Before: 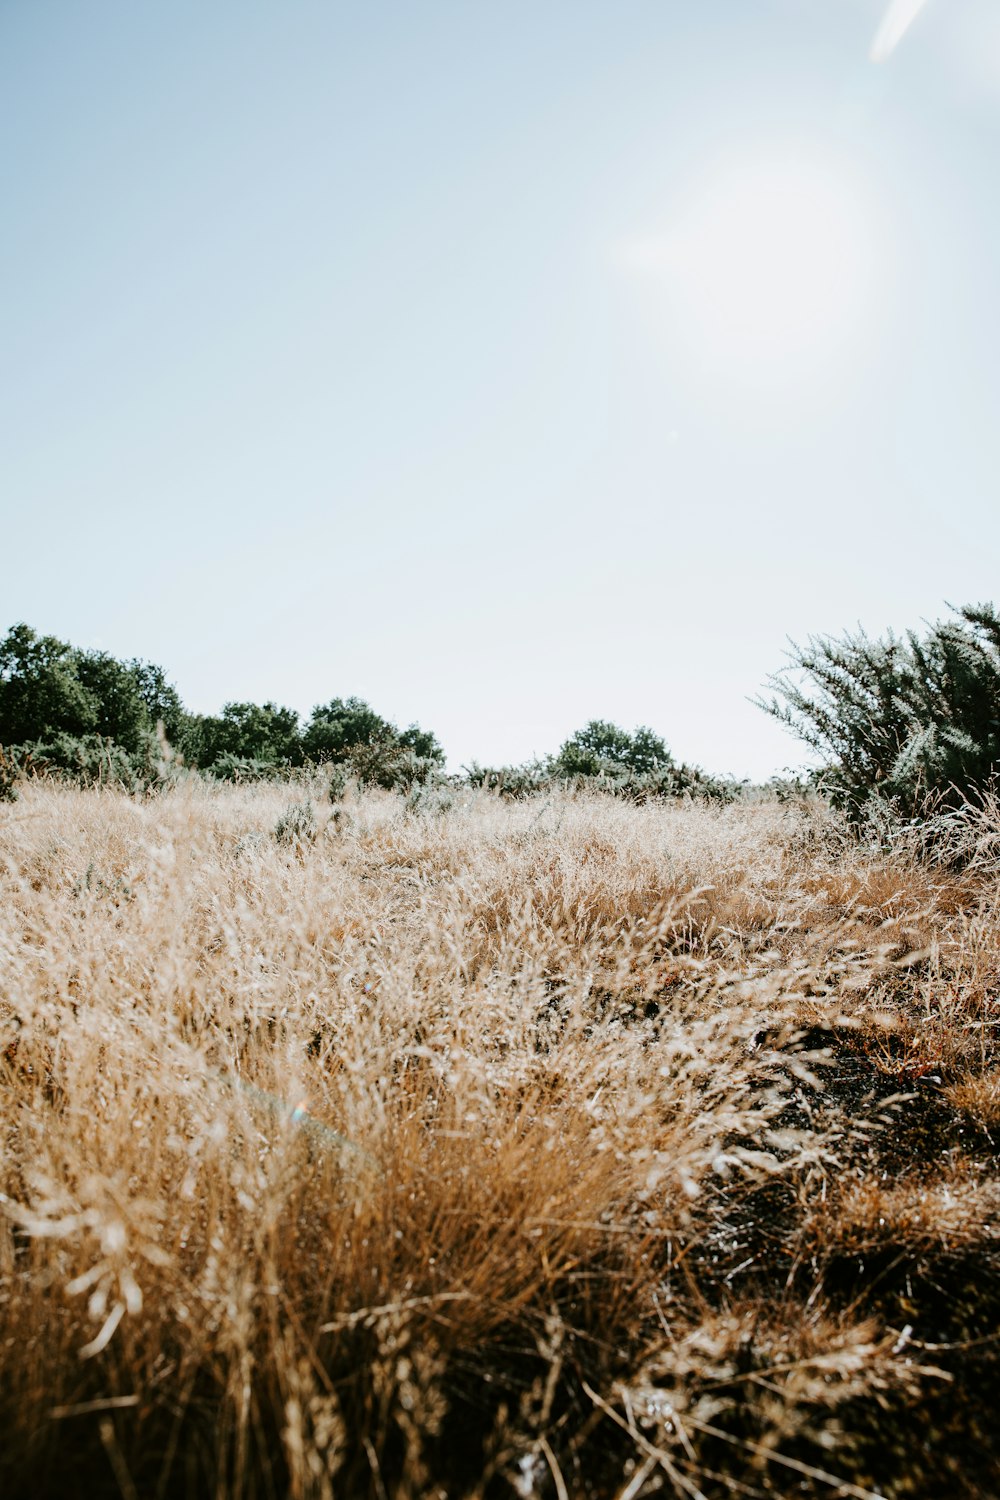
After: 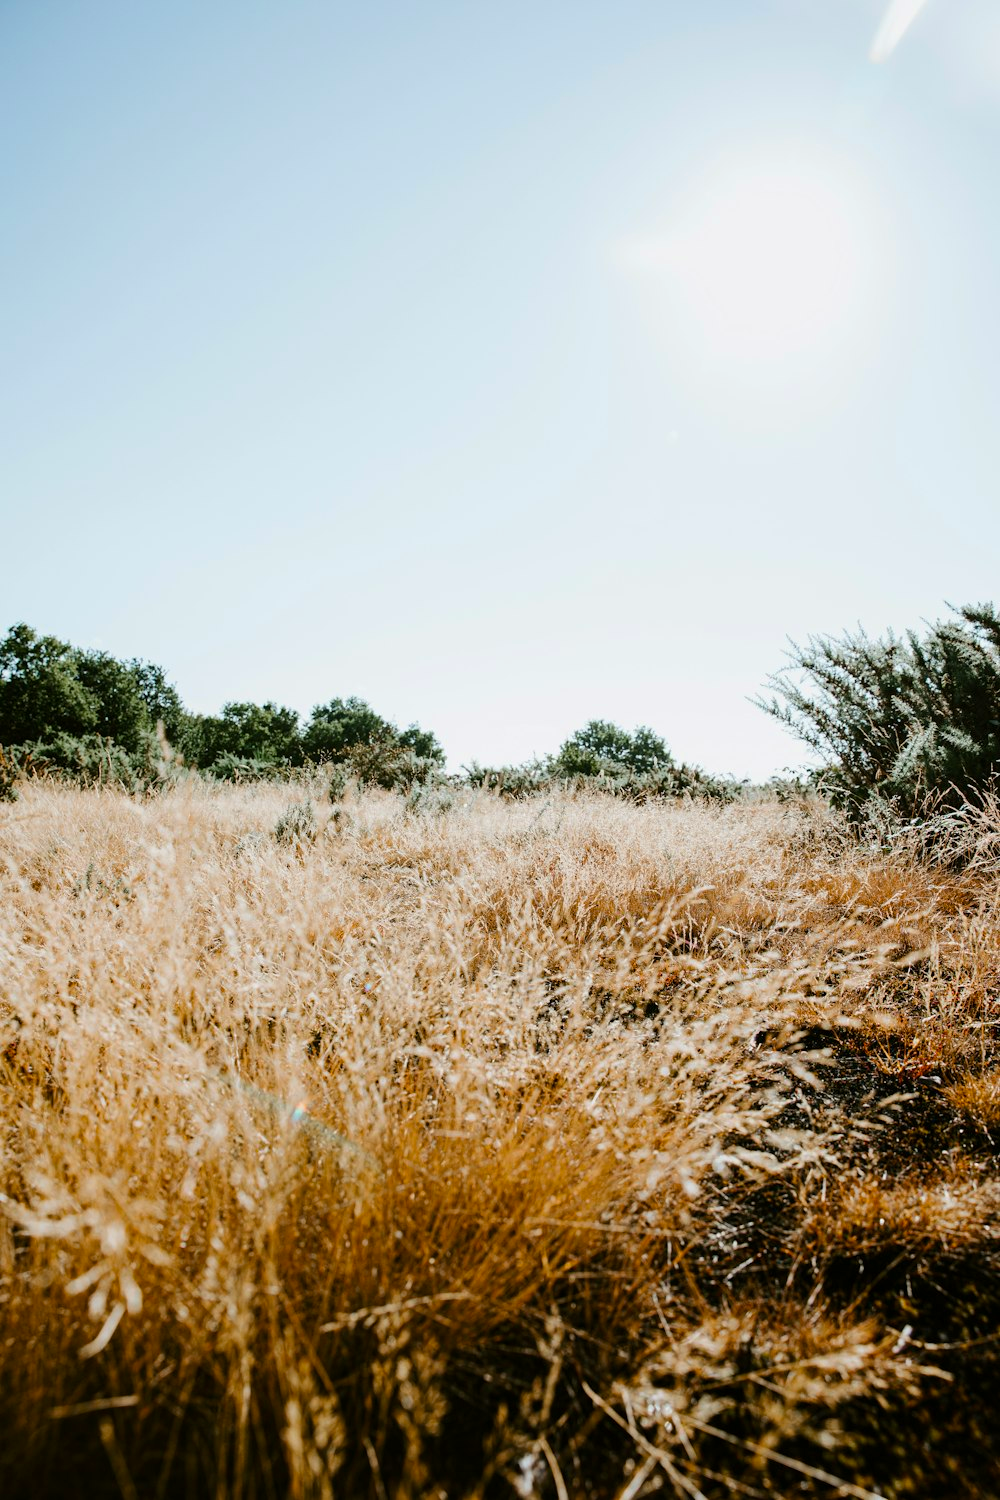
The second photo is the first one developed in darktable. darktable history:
color balance rgb: power › luminance 1.234%, power › chroma 0.39%, power › hue 33.8°, perceptual saturation grading › global saturation 25.025%, global vibrance 20%
